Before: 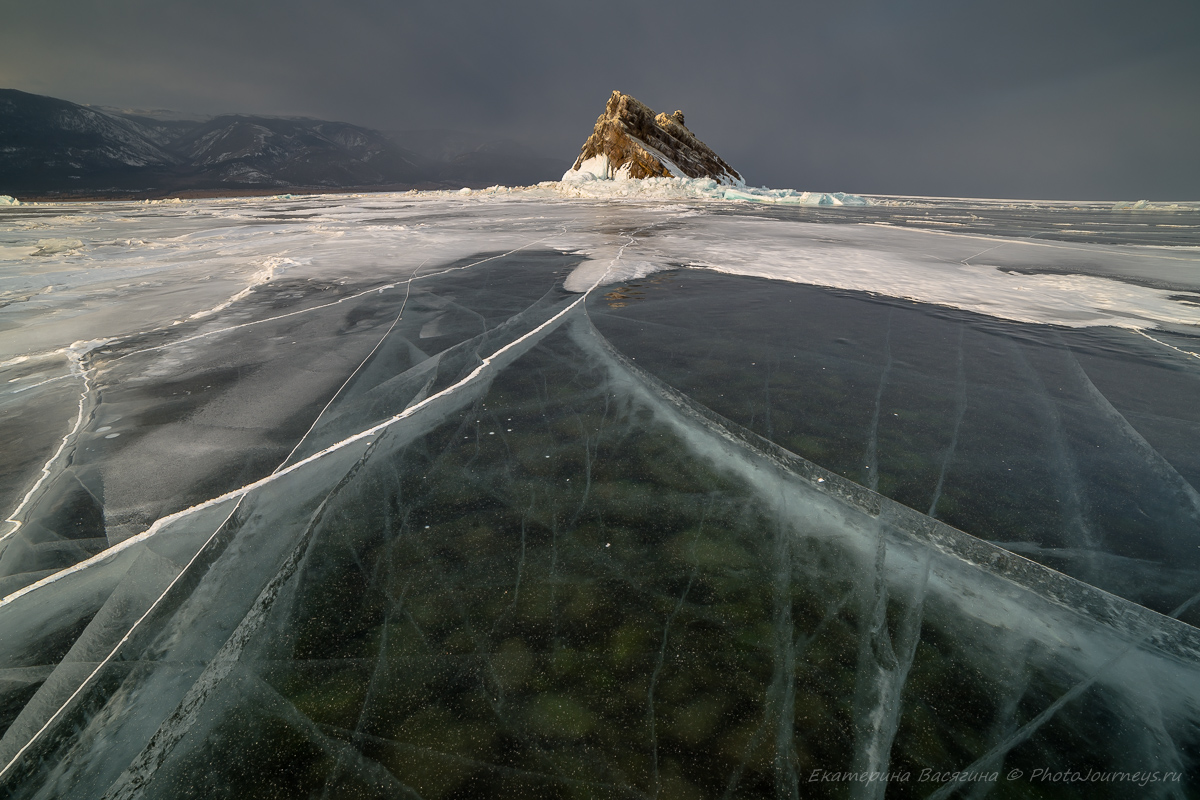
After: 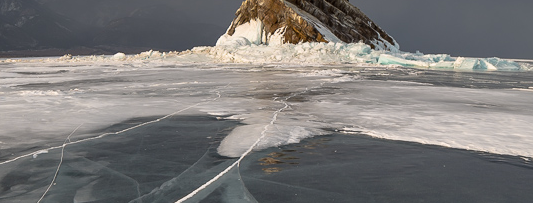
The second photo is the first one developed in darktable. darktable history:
crop: left 28.88%, top 16.879%, right 26.621%, bottom 57.723%
color zones: curves: ch1 [(0, 0.469) (0.01, 0.469) (0.12, 0.446) (0.248, 0.469) (0.5, 0.5) (0.748, 0.5) (0.99, 0.469) (1, 0.469)]
